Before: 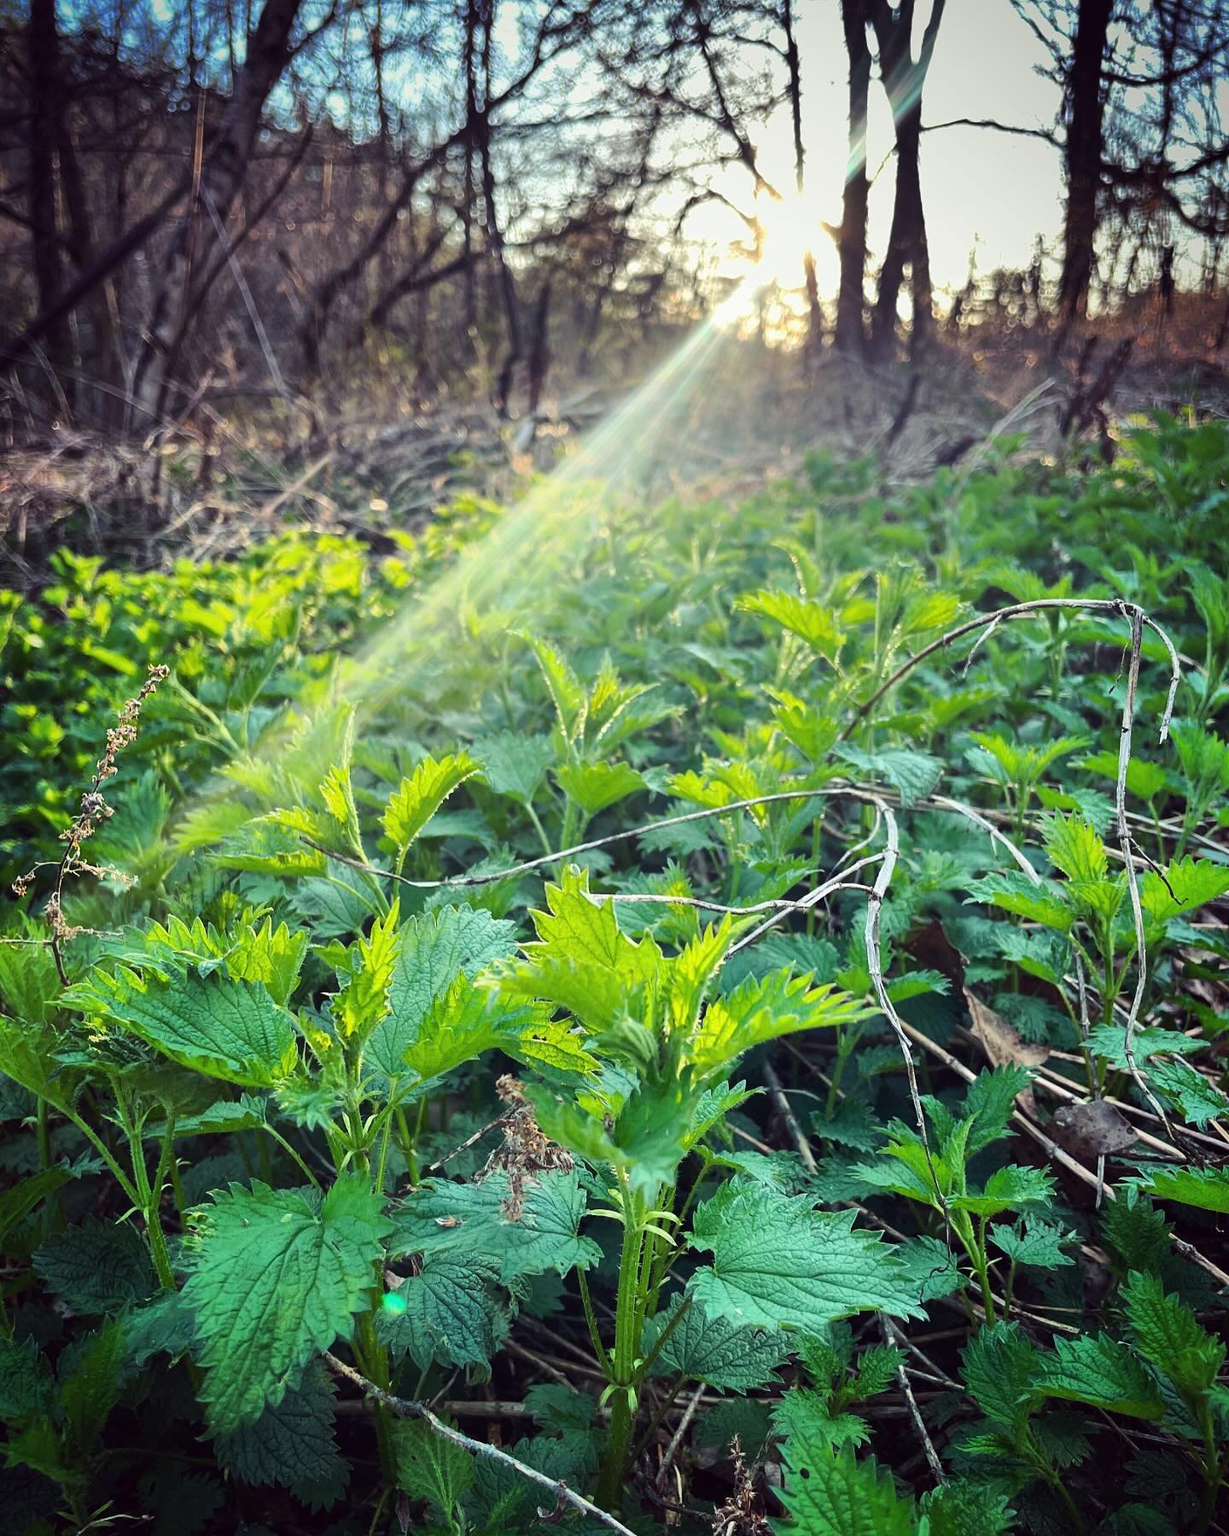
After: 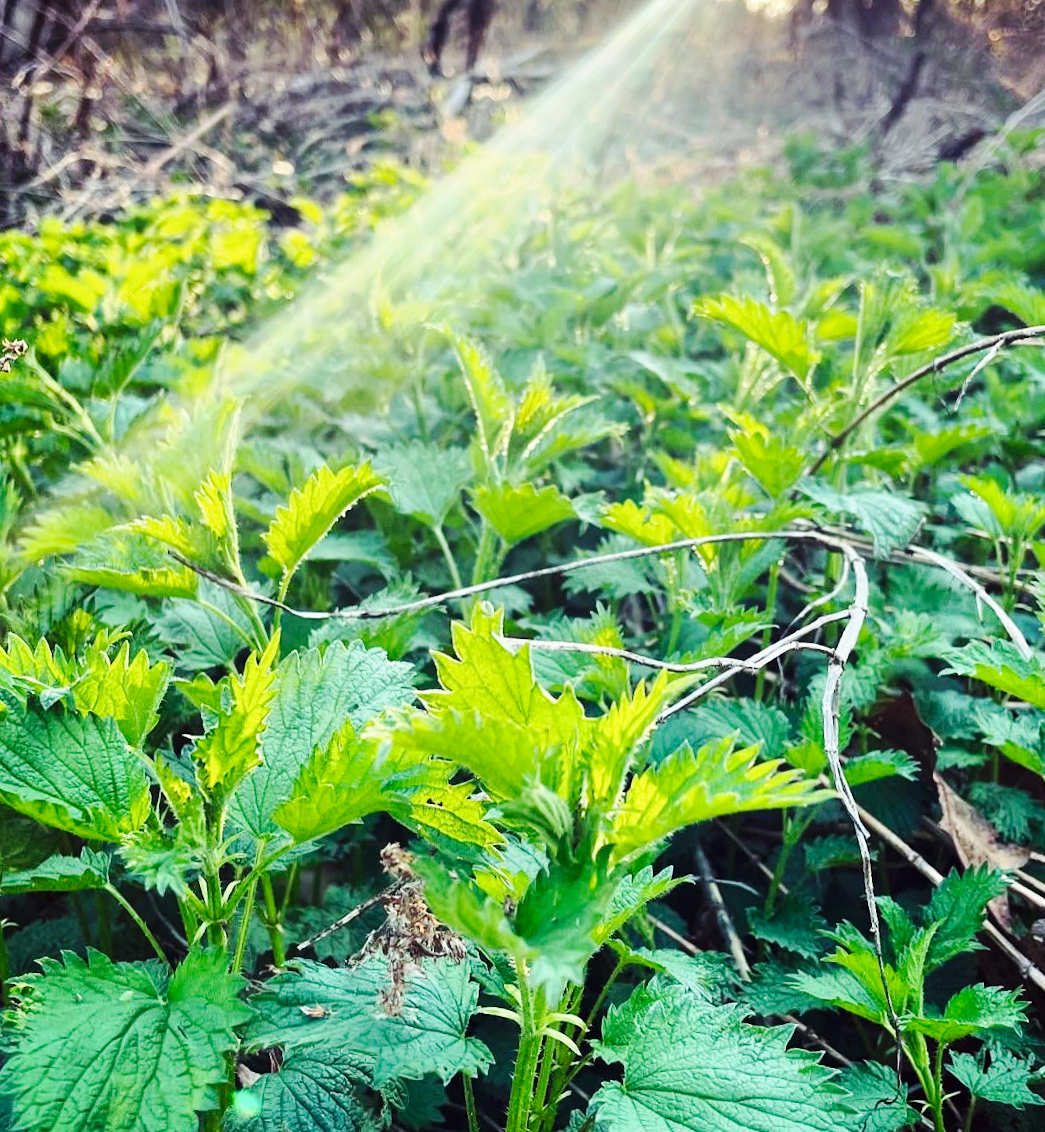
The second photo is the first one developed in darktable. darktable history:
crop and rotate: angle -3.37°, left 9.79%, top 20.73%, right 12.42%, bottom 11.82%
white balance: red 0.986, blue 1.01
base curve: curves: ch0 [(0, 0) (0.032, 0.025) (0.121, 0.166) (0.206, 0.329) (0.605, 0.79) (1, 1)], preserve colors none
